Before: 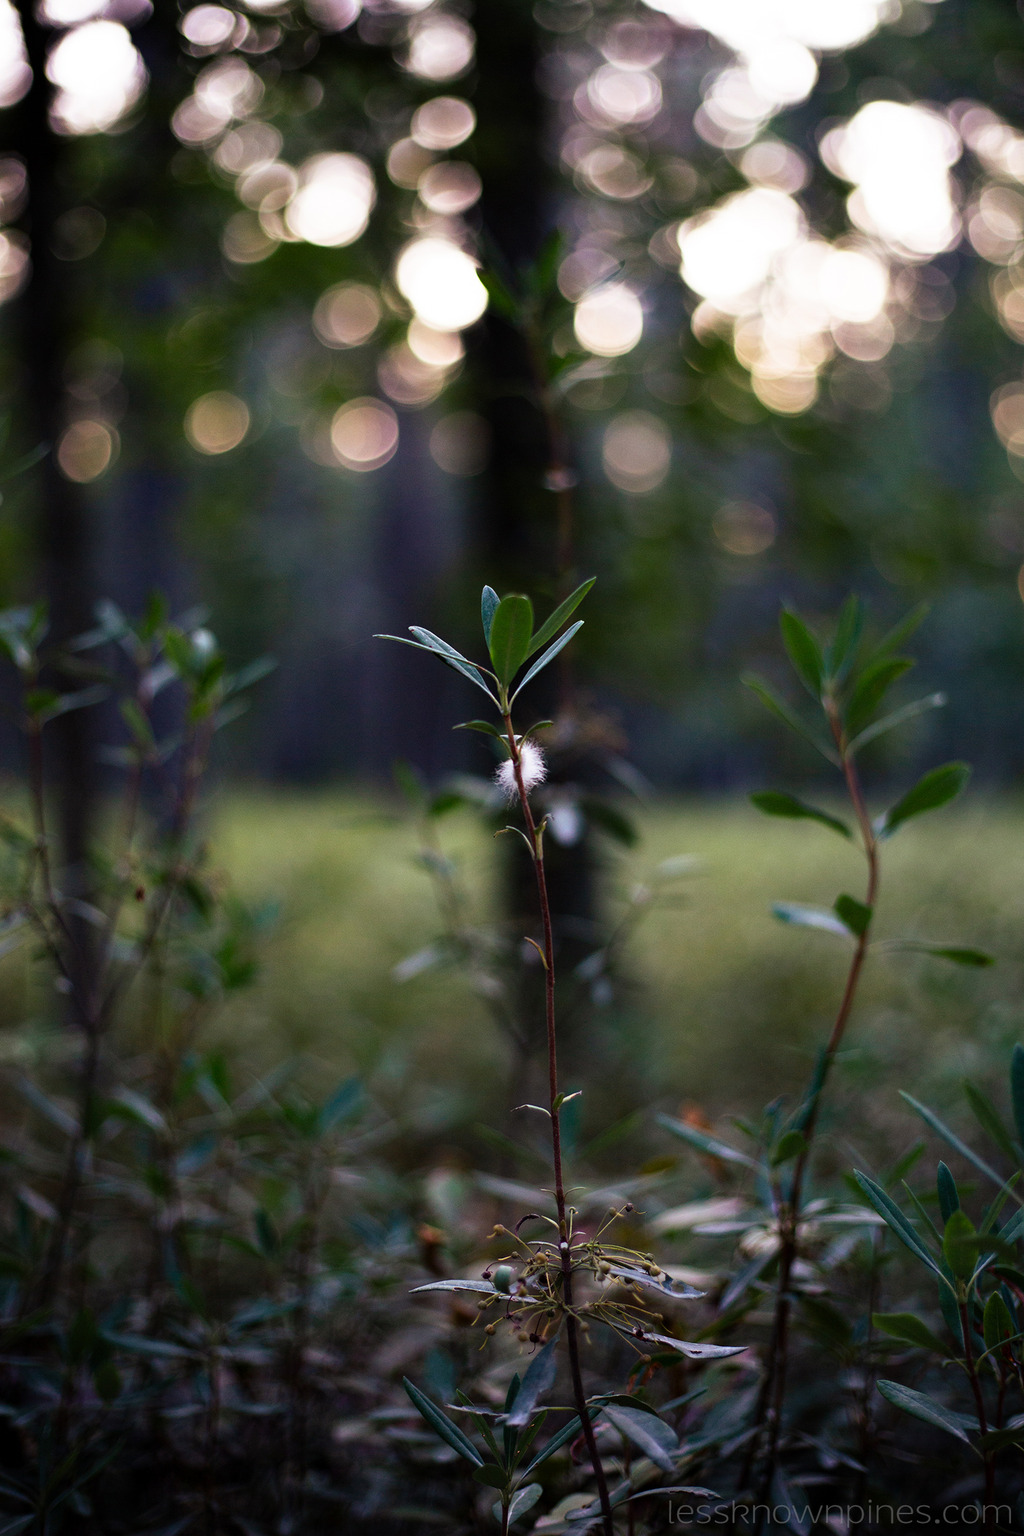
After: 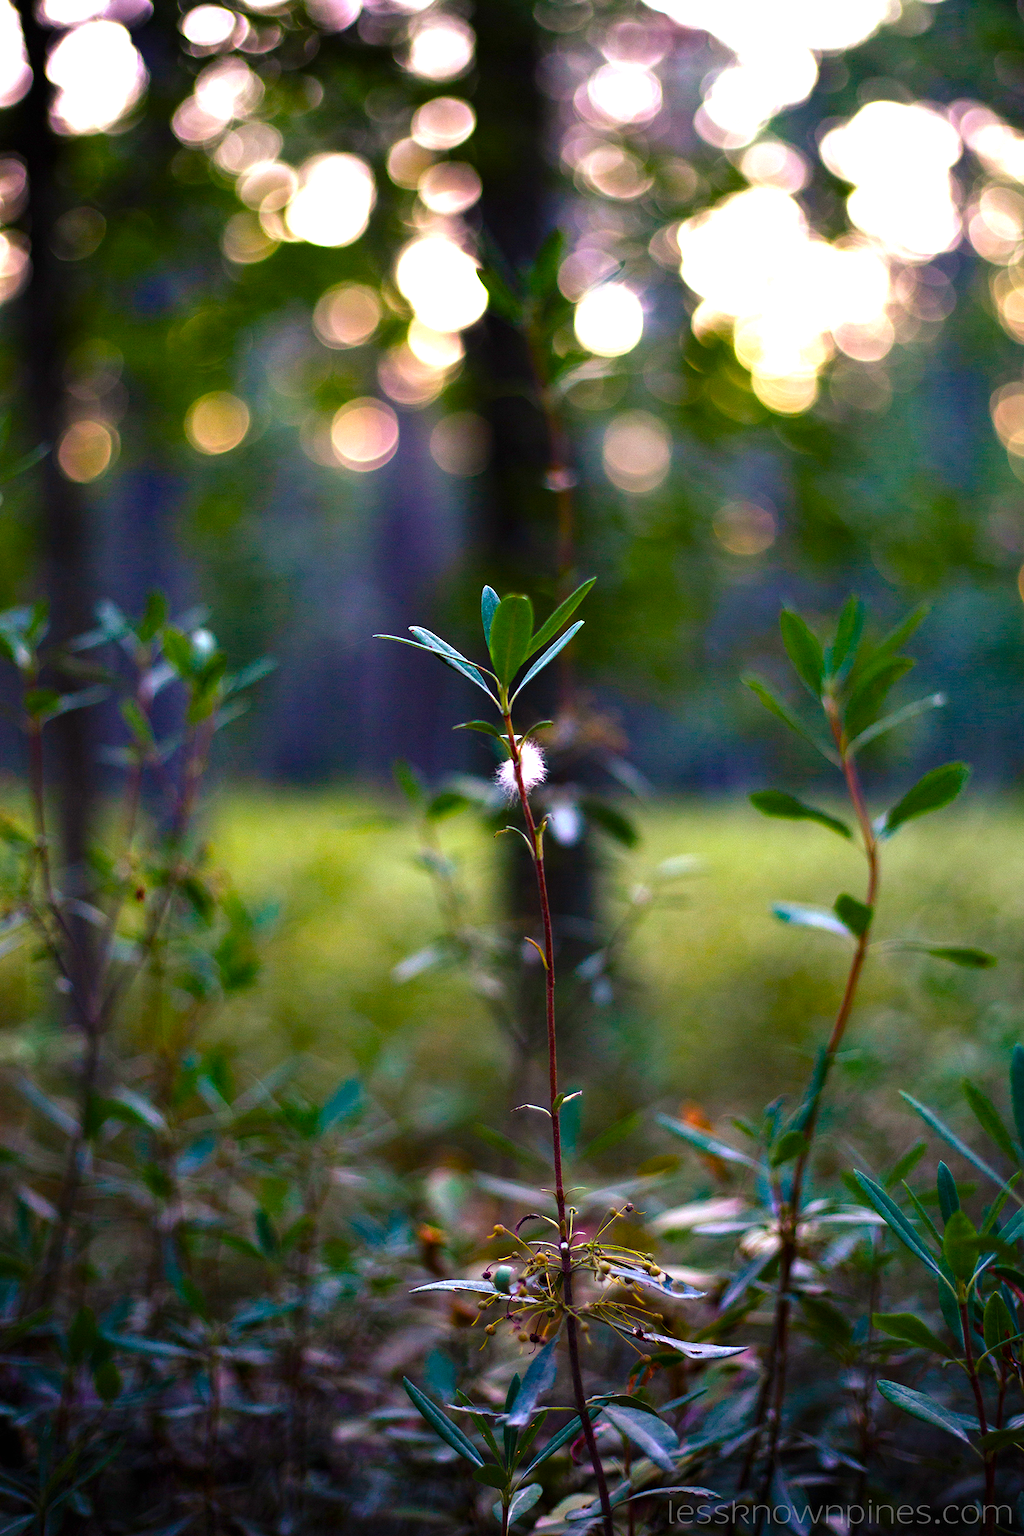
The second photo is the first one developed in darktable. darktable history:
exposure: black level correction 0, exposure 0.892 EV, compensate highlight preservation false
color balance rgb: perceptual saturation grading › global saturation 36.478%, perceptual saturation grading › shadows 34.595%, global vibrance 25.581%
